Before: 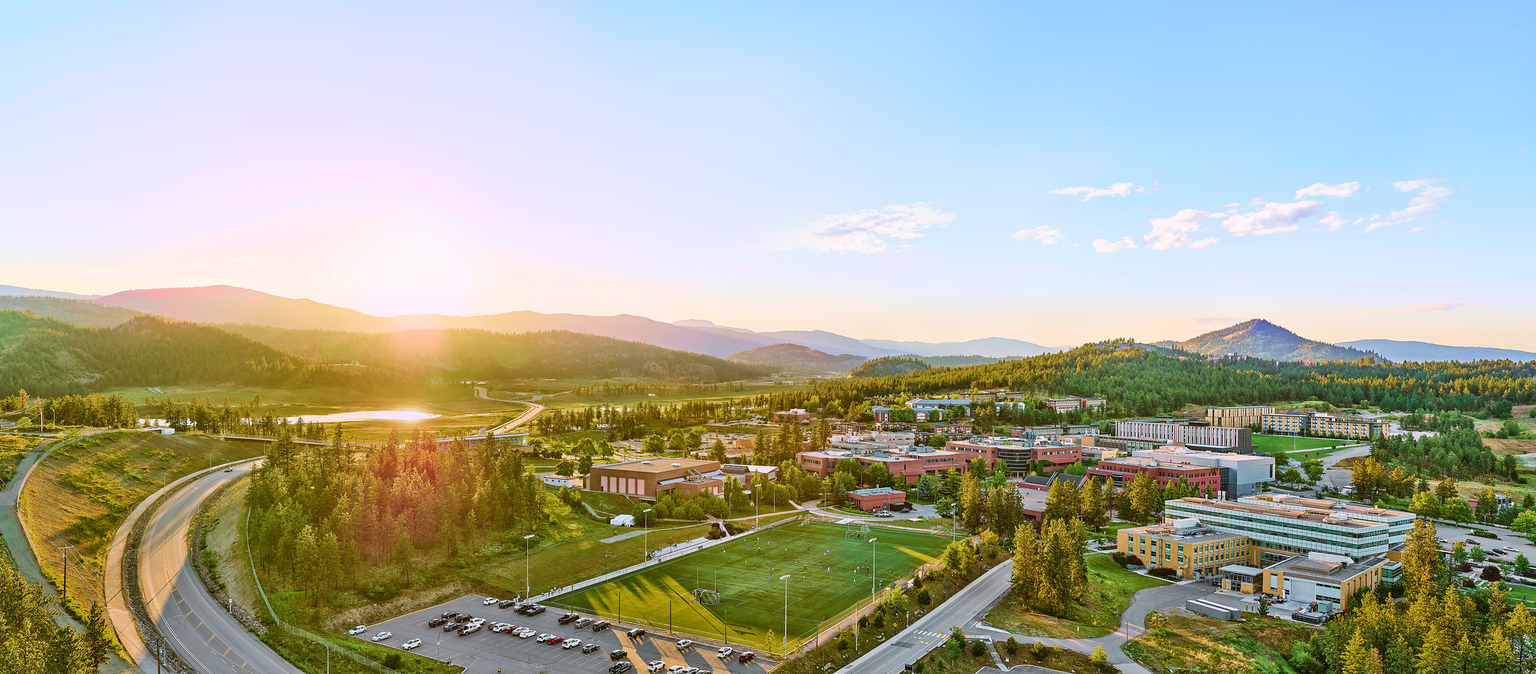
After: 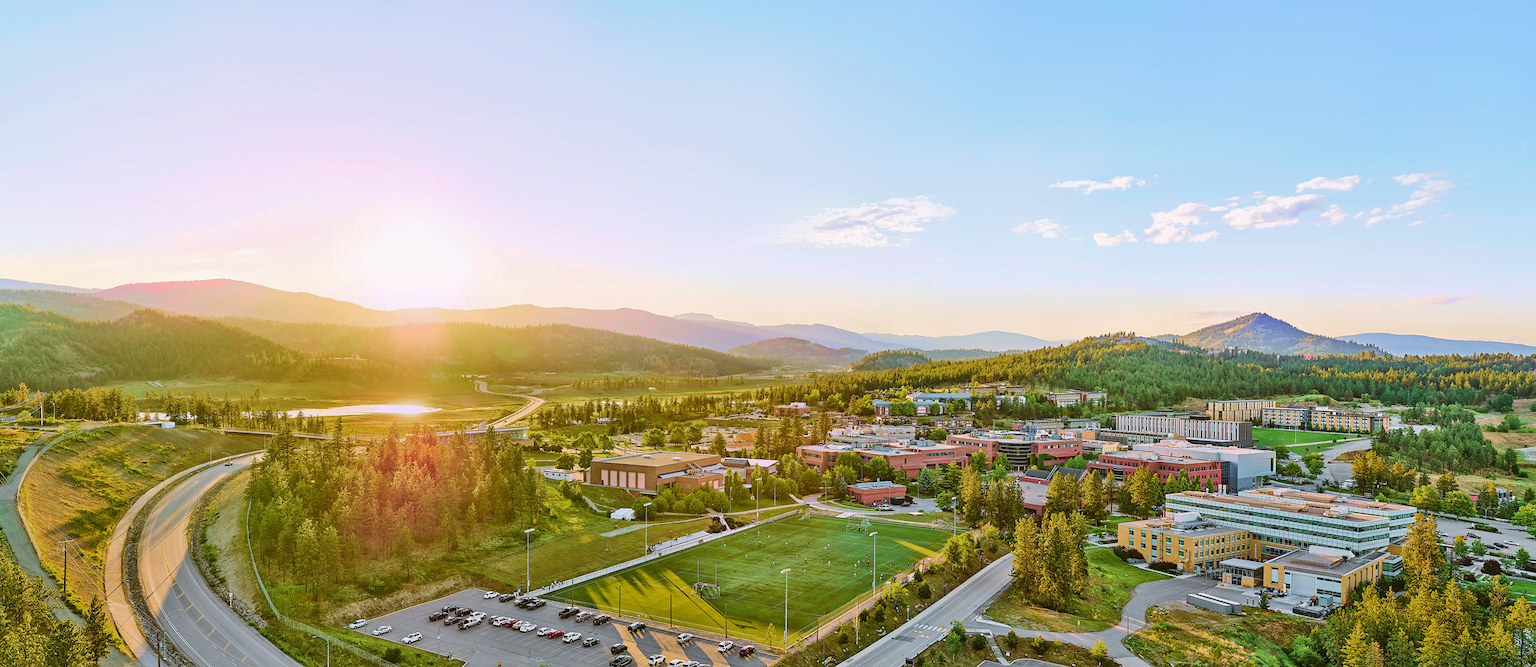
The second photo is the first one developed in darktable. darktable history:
base curve: curves: ch0 [(0, 0) (0.235, 0.266) (0.503, 0.496) (0.786, 0.72) (1, 1)]
crop: top 1.049%, right 0.001%
